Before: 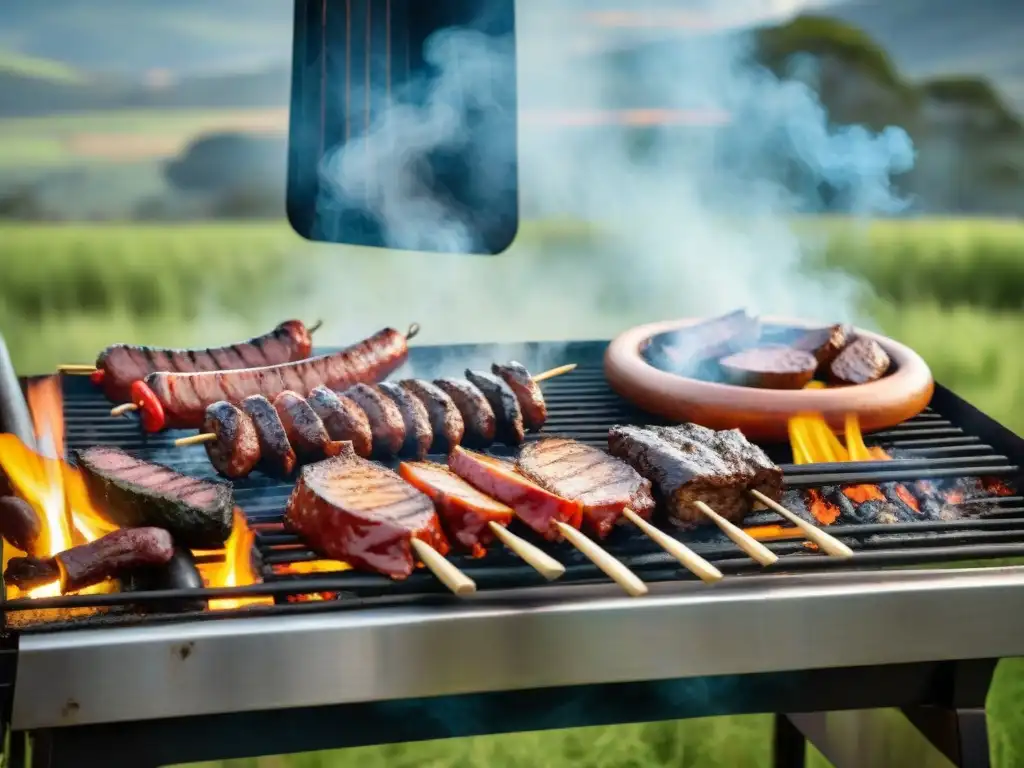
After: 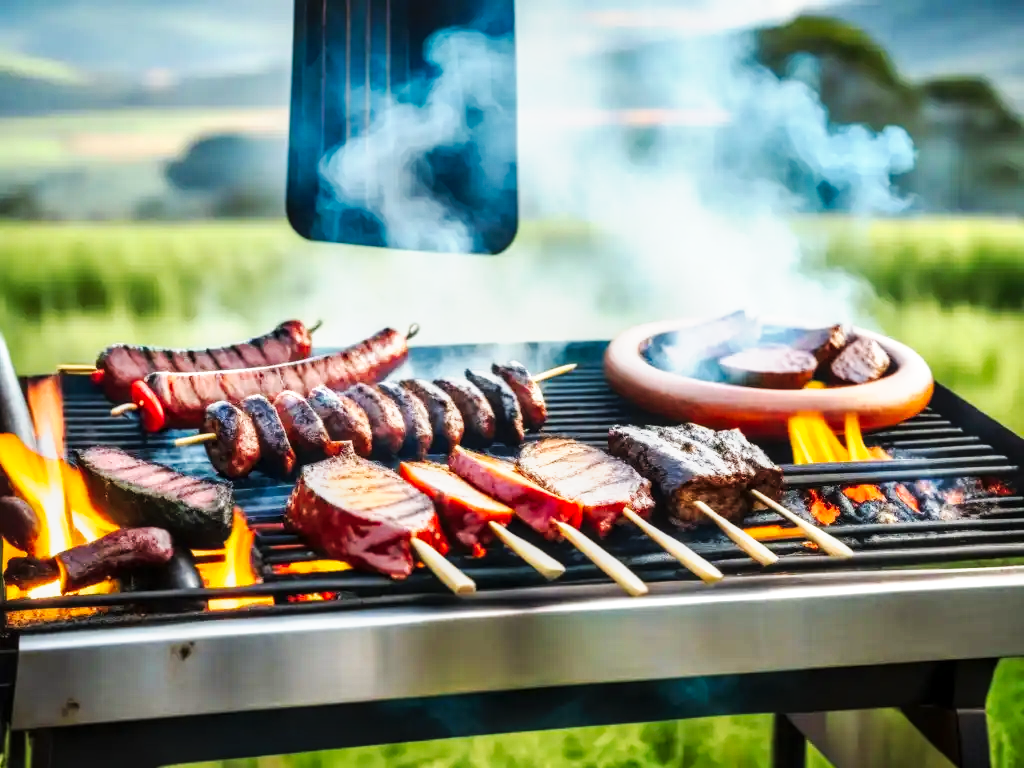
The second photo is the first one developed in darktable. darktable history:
tone curve: curves: ch0 [(0, 0) (0.003, 0.003) (0.011, 0.009) (0.025, 0.022) (0.044, 0.037) (0.069, 0.051) (0.1, 0.079) (0.136, 0.114) (0.177, 0.152) (0.224, 0.212) (0.277, 0.281) (0.335, 0.358) (0.399, 0.459) (0.468, 0.573) (0.543, 0.684) (0.623, 0.779) (0.709, 0.866) (0.801, 0.949) (0.898, 0.98) (1, 1)], preserve colors none
local contrast: on, module defaults
